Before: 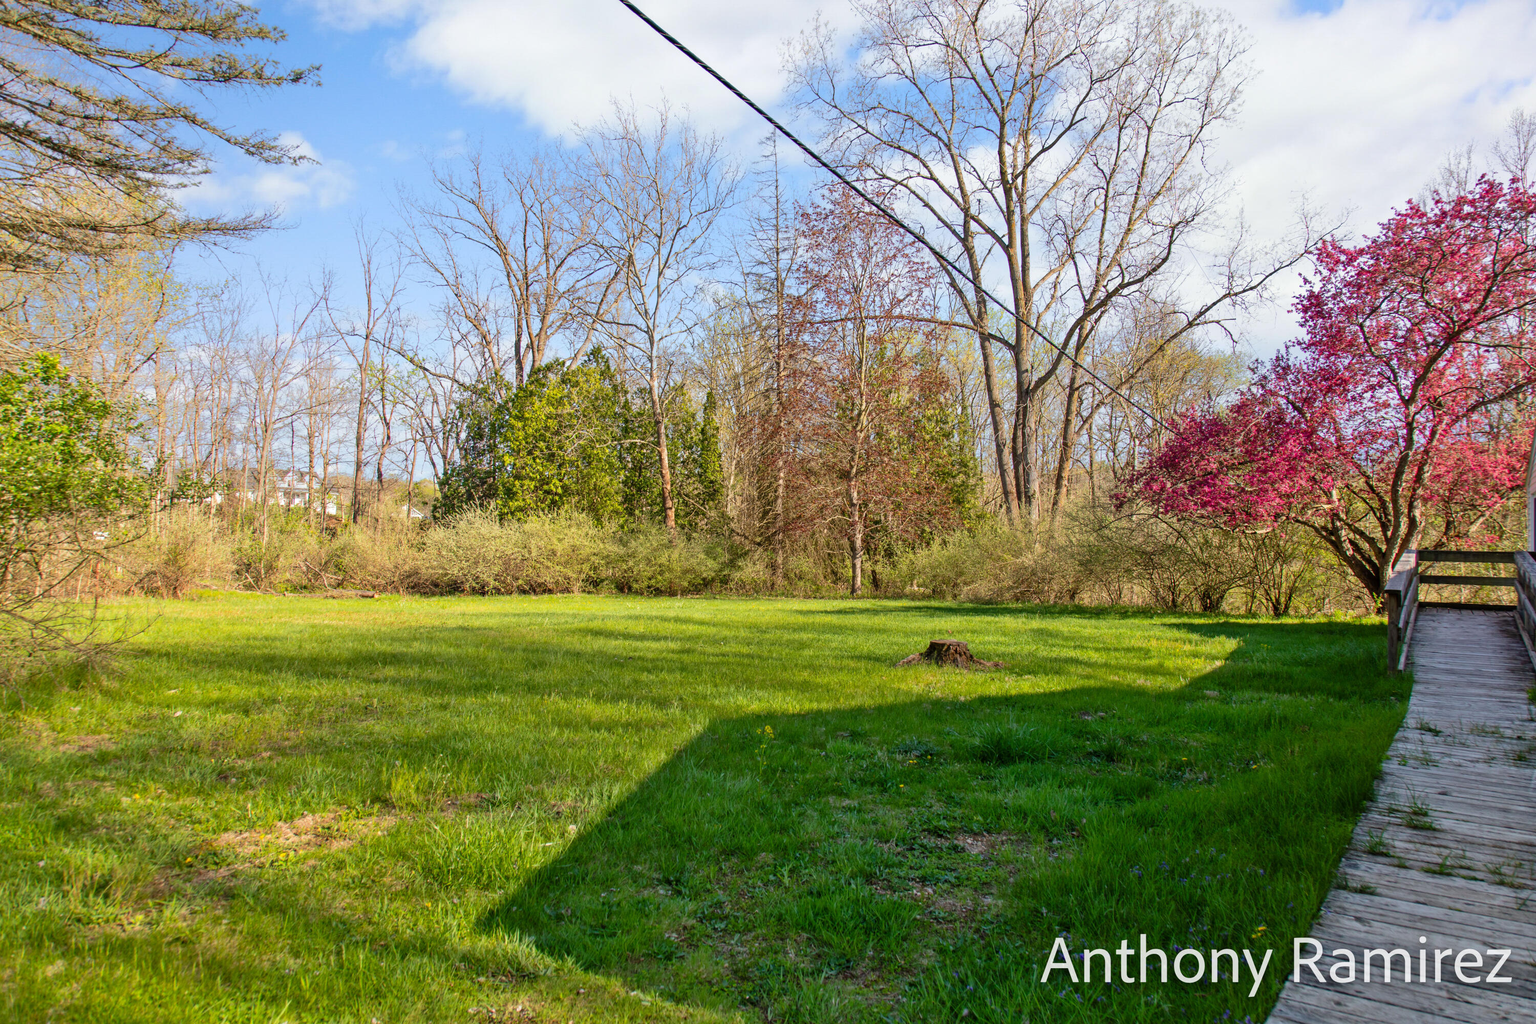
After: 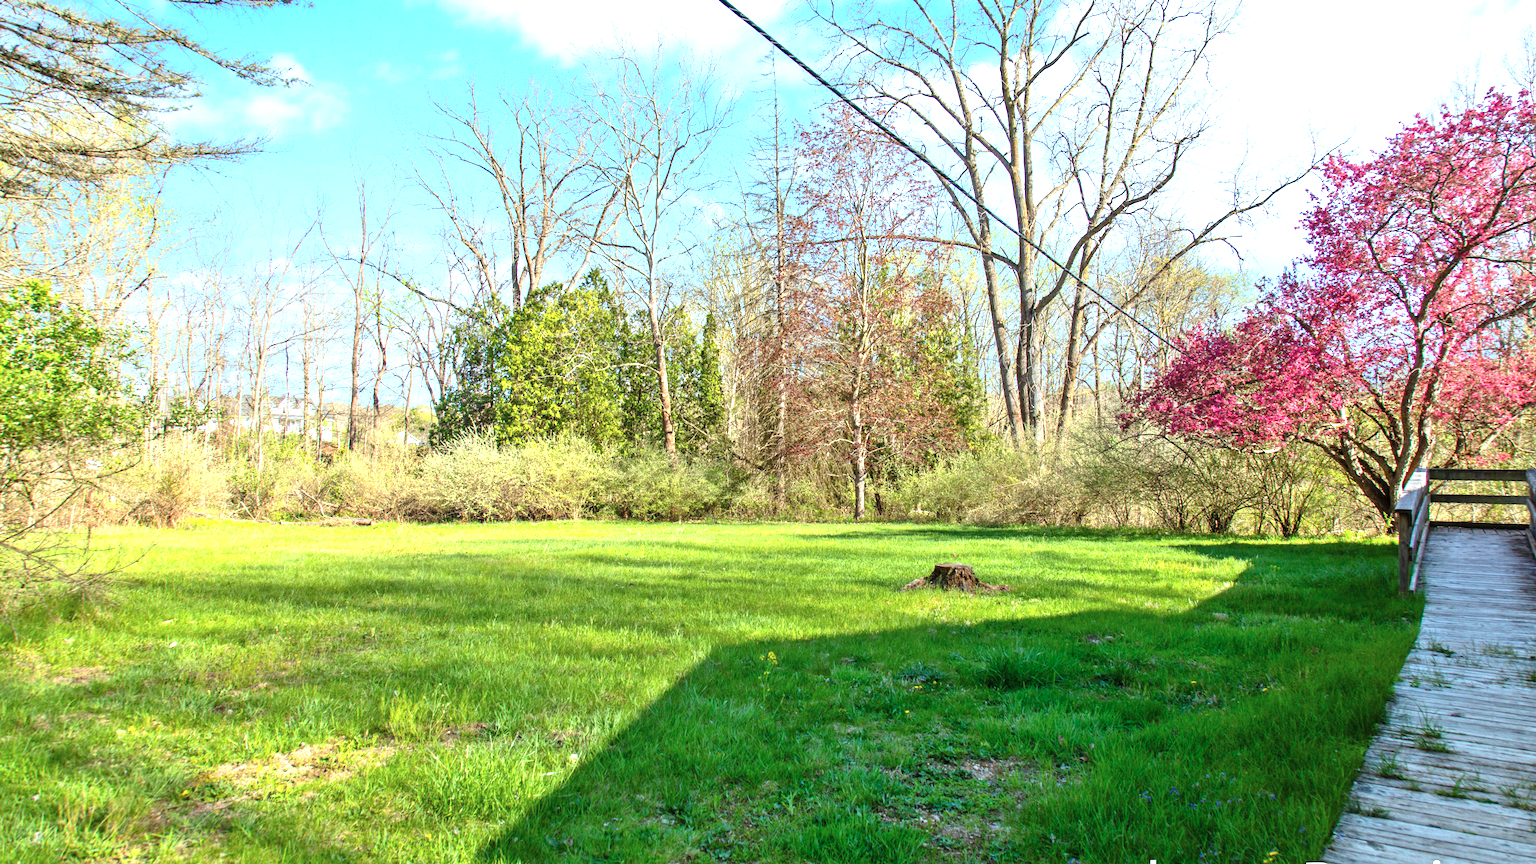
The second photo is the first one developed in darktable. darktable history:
exposure: black level correction 0, exposure 1.015 EV, compensate exposure bias true, compensate highlight preservation false
crop: top 7.625%, bottom 8.027%
tone equalizer: on, module defaults
rotate and perspective: rotation -0.45°, automatic cropping original format, crop left 0.008, crop right 0.992, crop top 0.012, crop bottom 0.988
color correction: highlights a* -10.04, highlights b* -10.37
